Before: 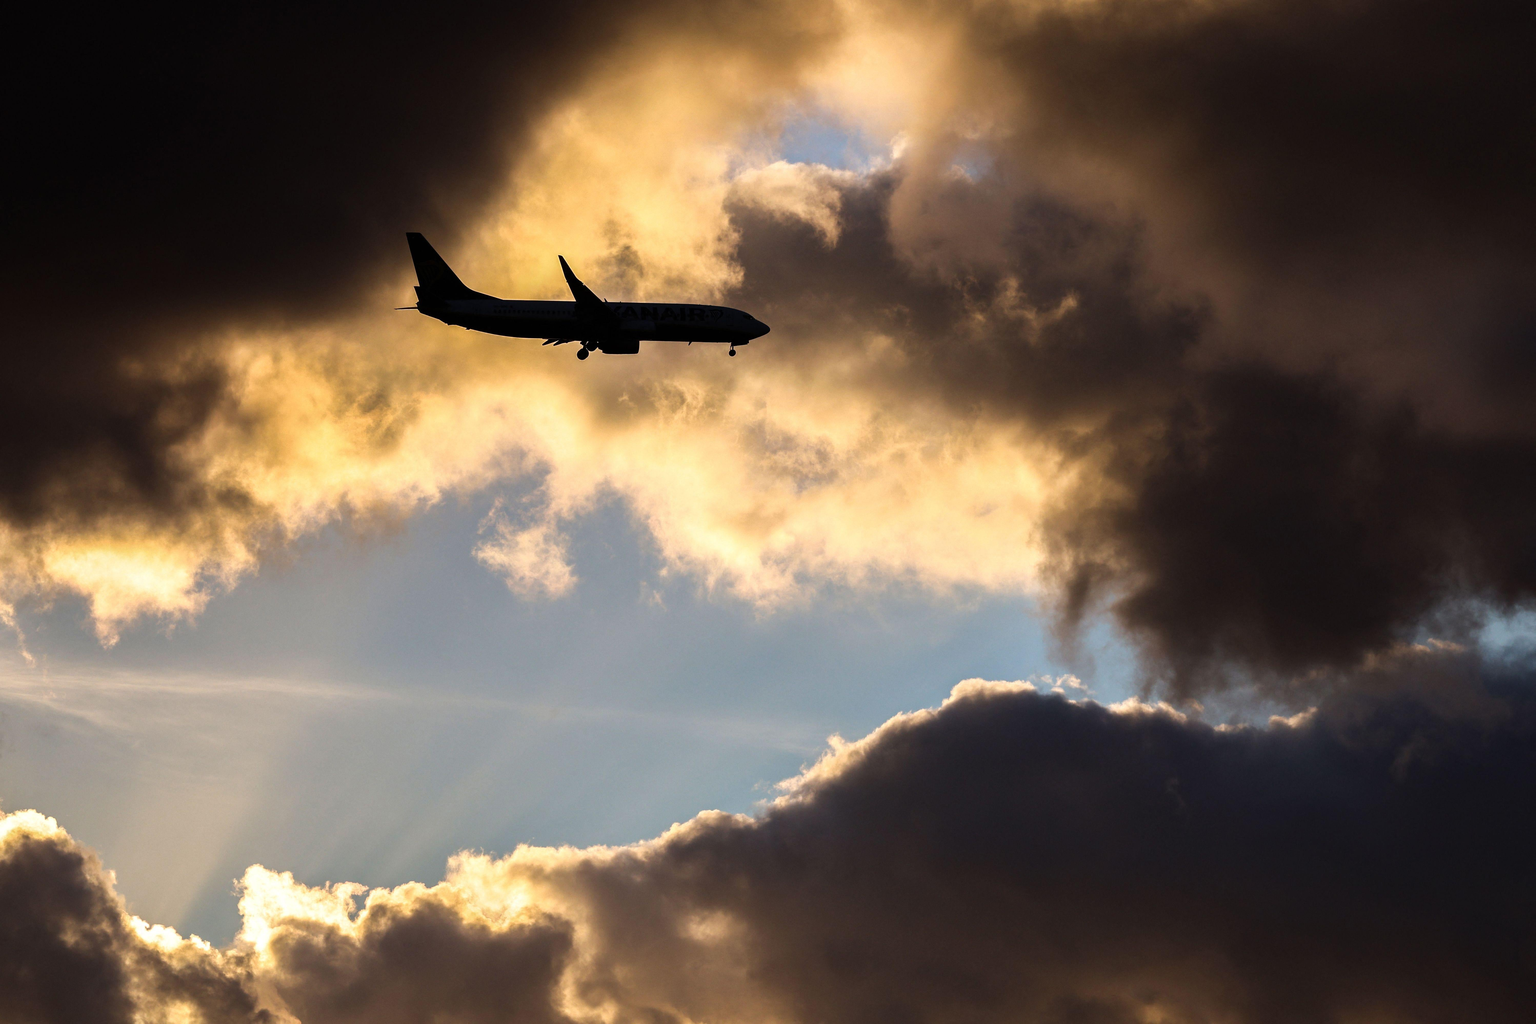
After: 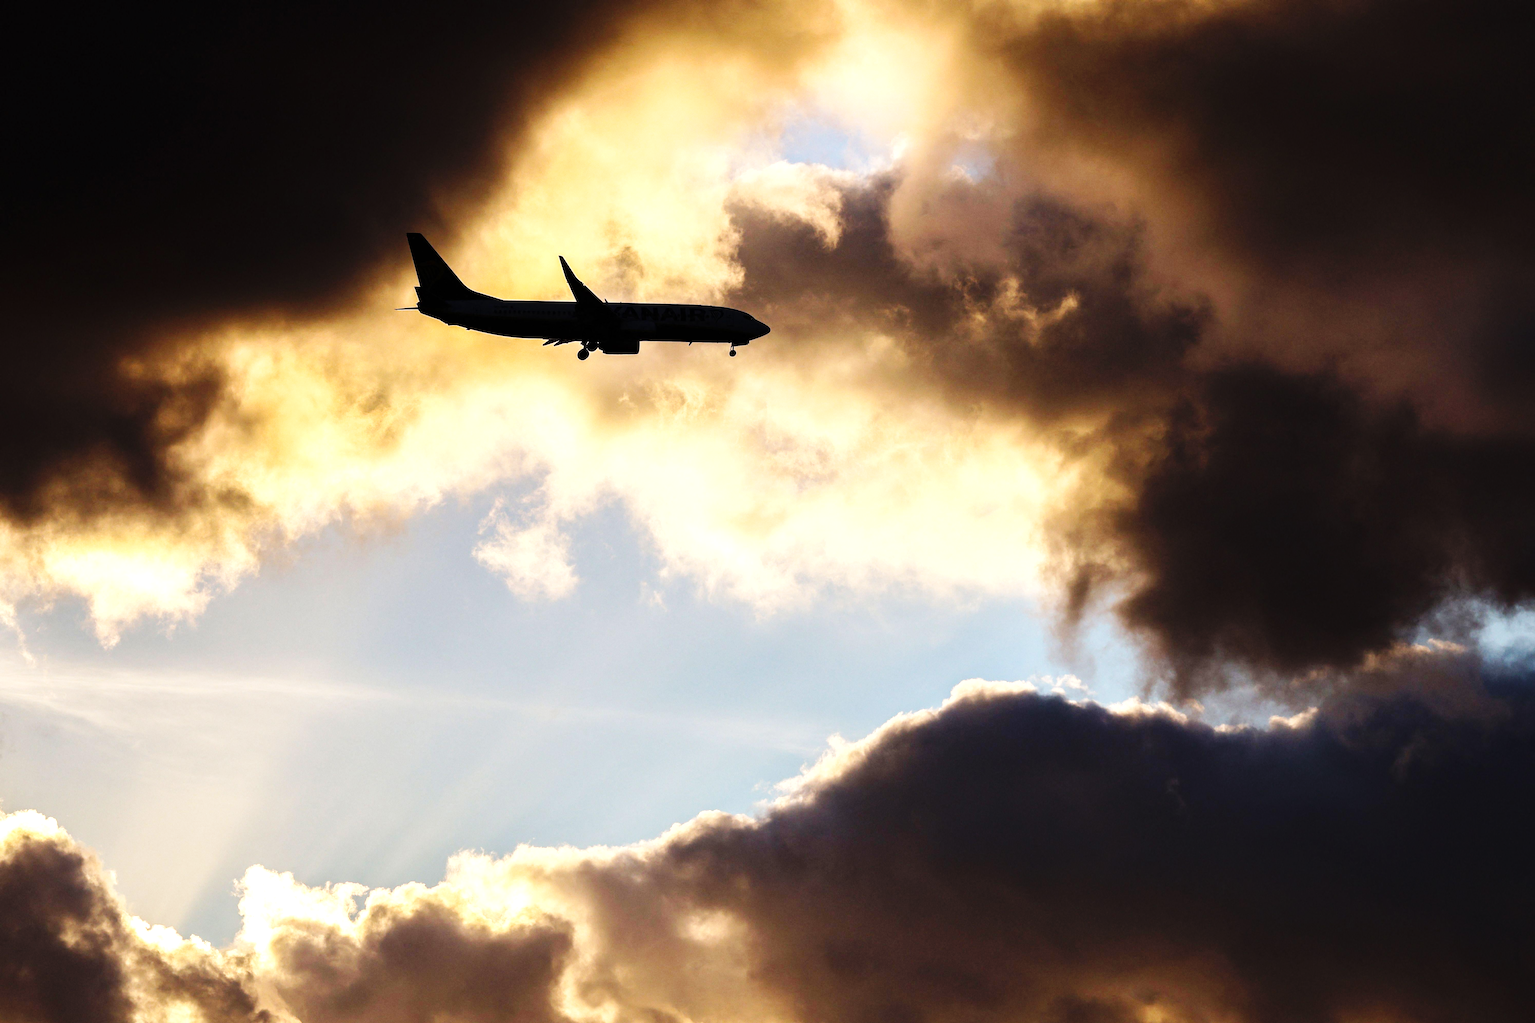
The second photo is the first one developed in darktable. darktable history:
exposure: exposure 0.566 EV, compensate highlight preservation false
base curve: curves: ch0 [(0, 0) (0.036, 0.025) (0.121, 0.166) (0.206, 0.329) (0.605, 0.79) (1, 1)], preserve colors none
